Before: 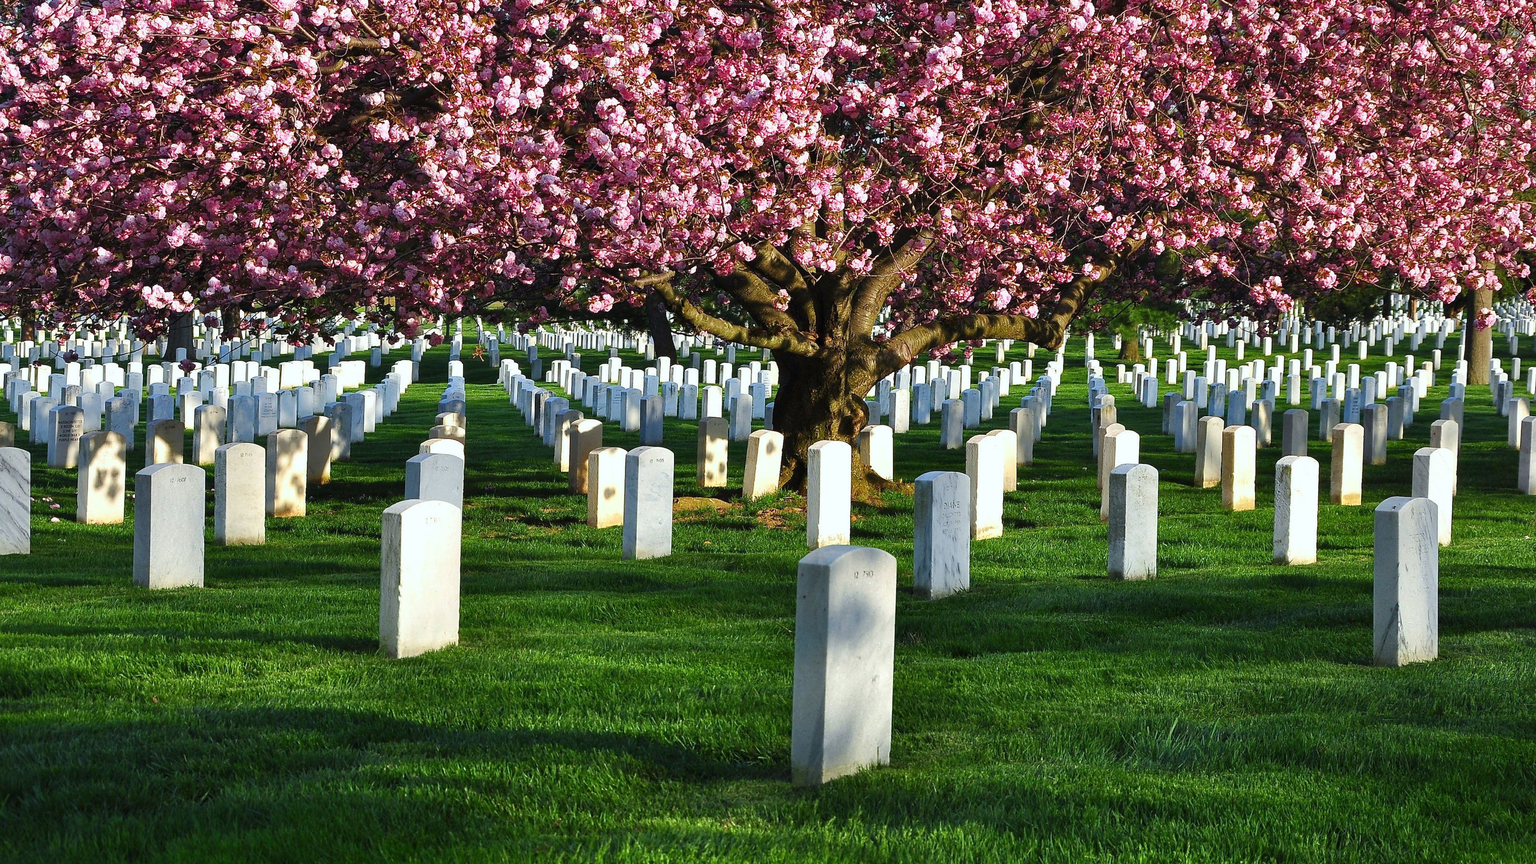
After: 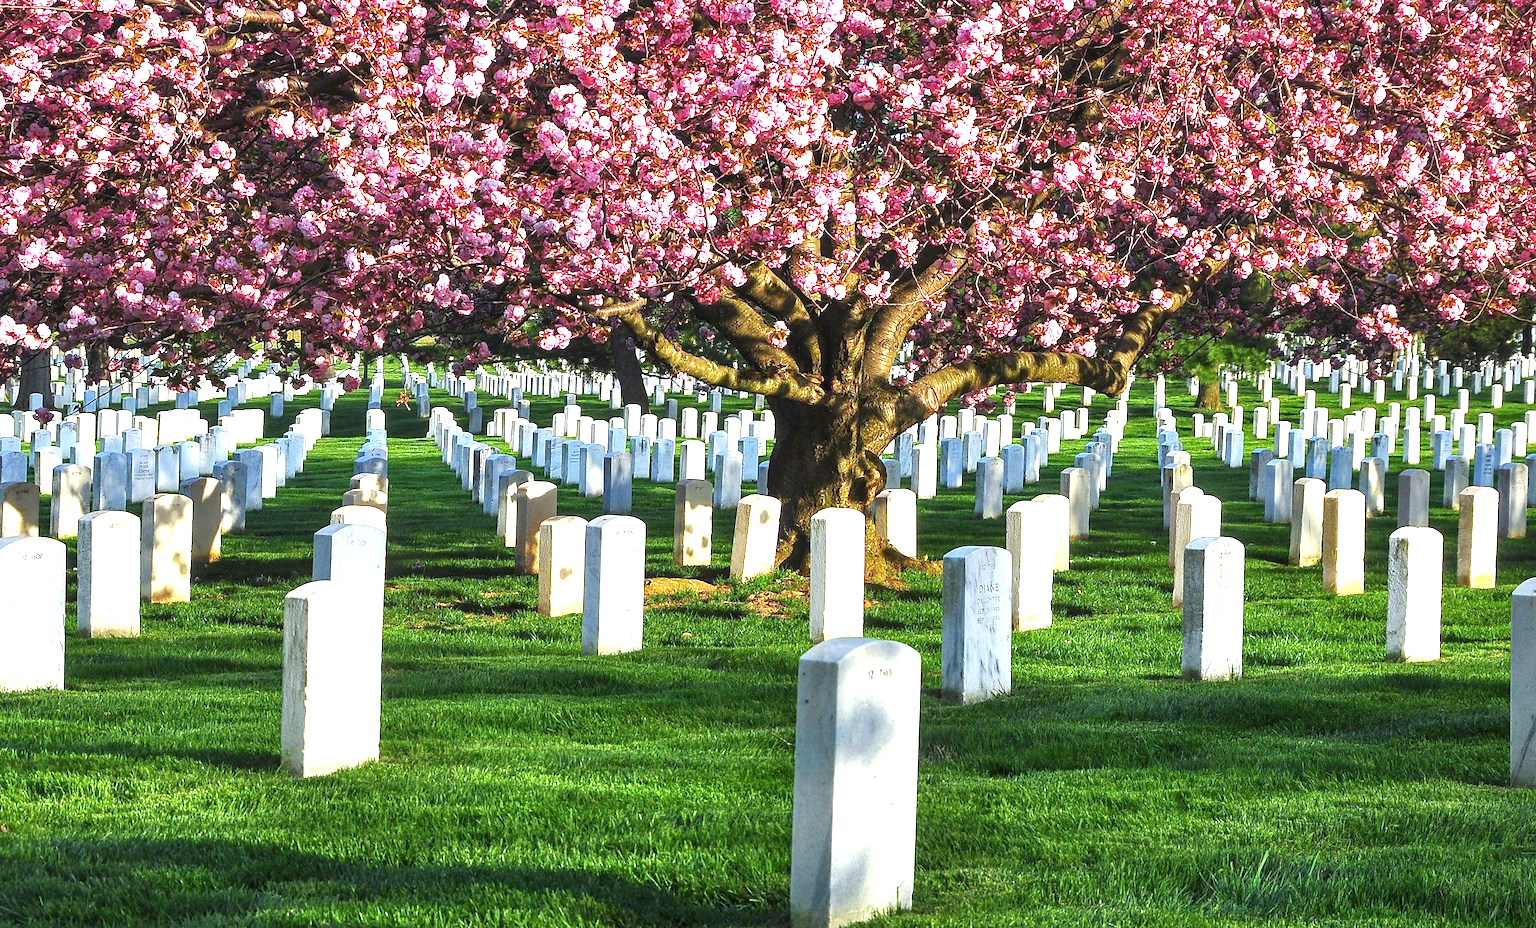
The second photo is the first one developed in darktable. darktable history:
crop: left 9.929%, top 3.475%, right 9.188%, bottom 9.529%
exposure: exposure 1 EV, compensate highlight preservation false
local contrast: on, module defaults
